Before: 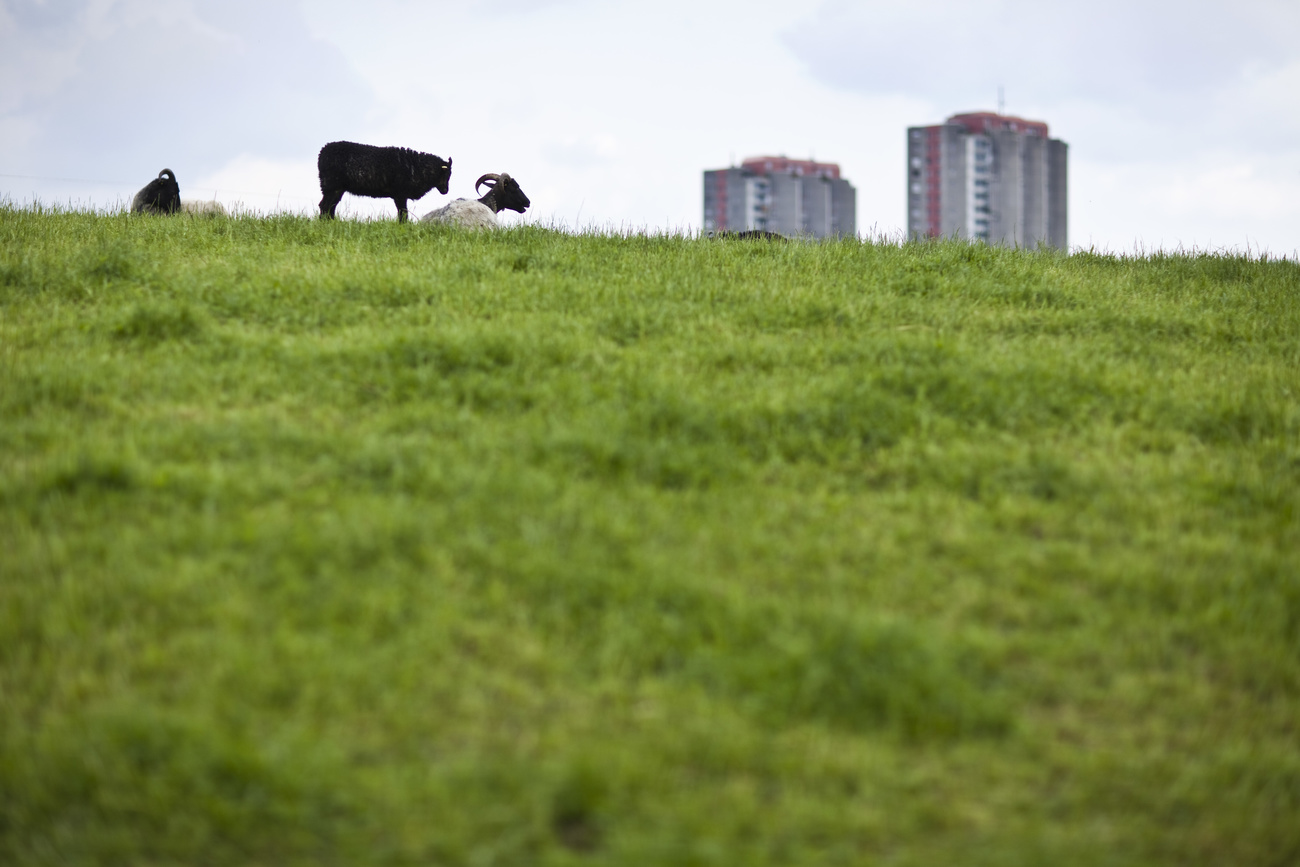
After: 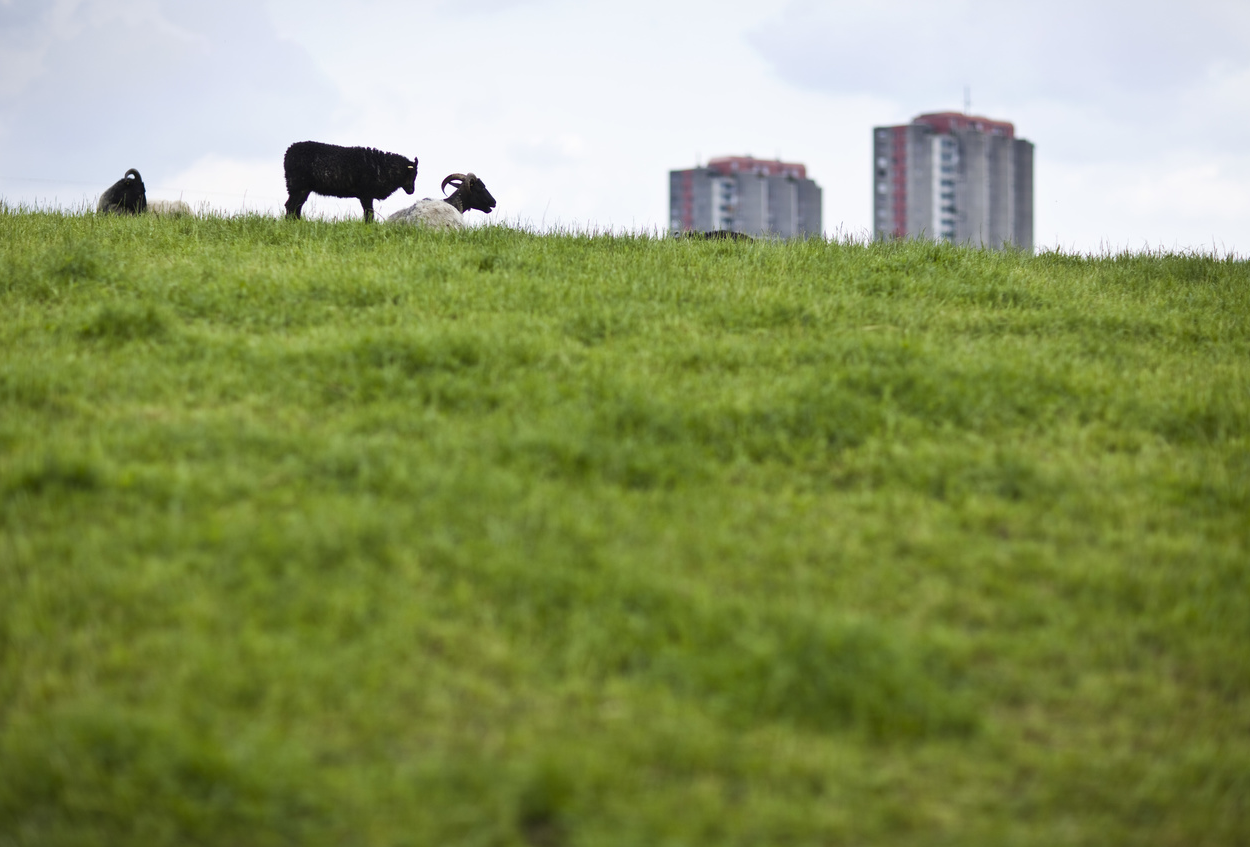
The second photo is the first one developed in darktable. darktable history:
crop and rotate: left 2.618%, right 1.214%, bottom 2.202%
